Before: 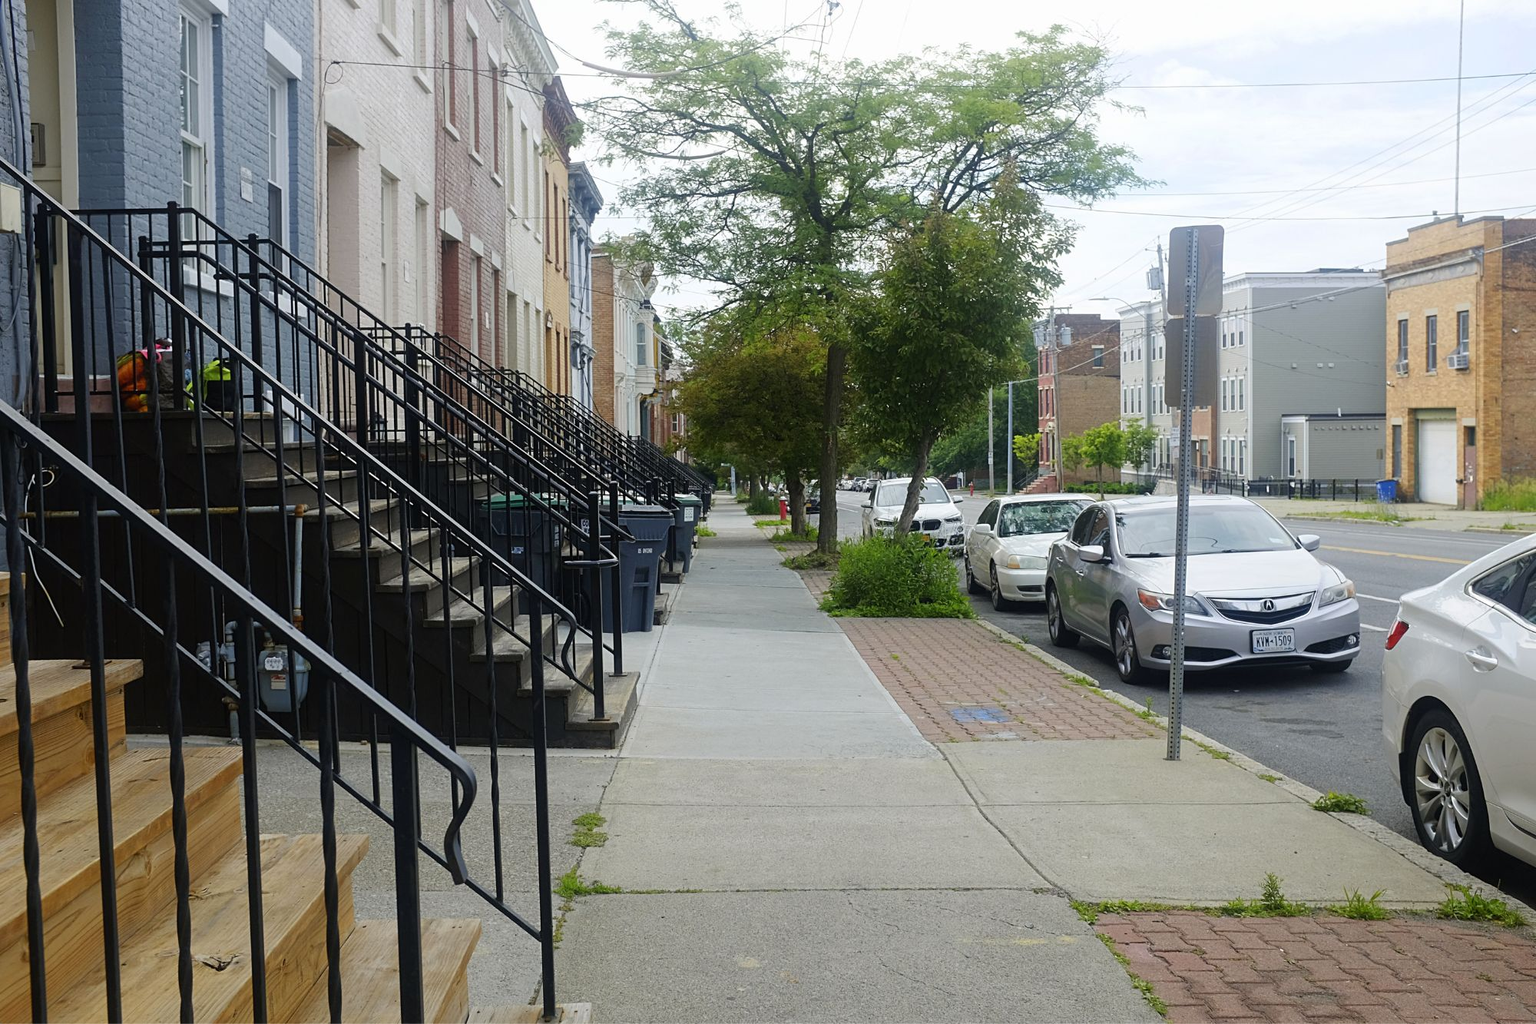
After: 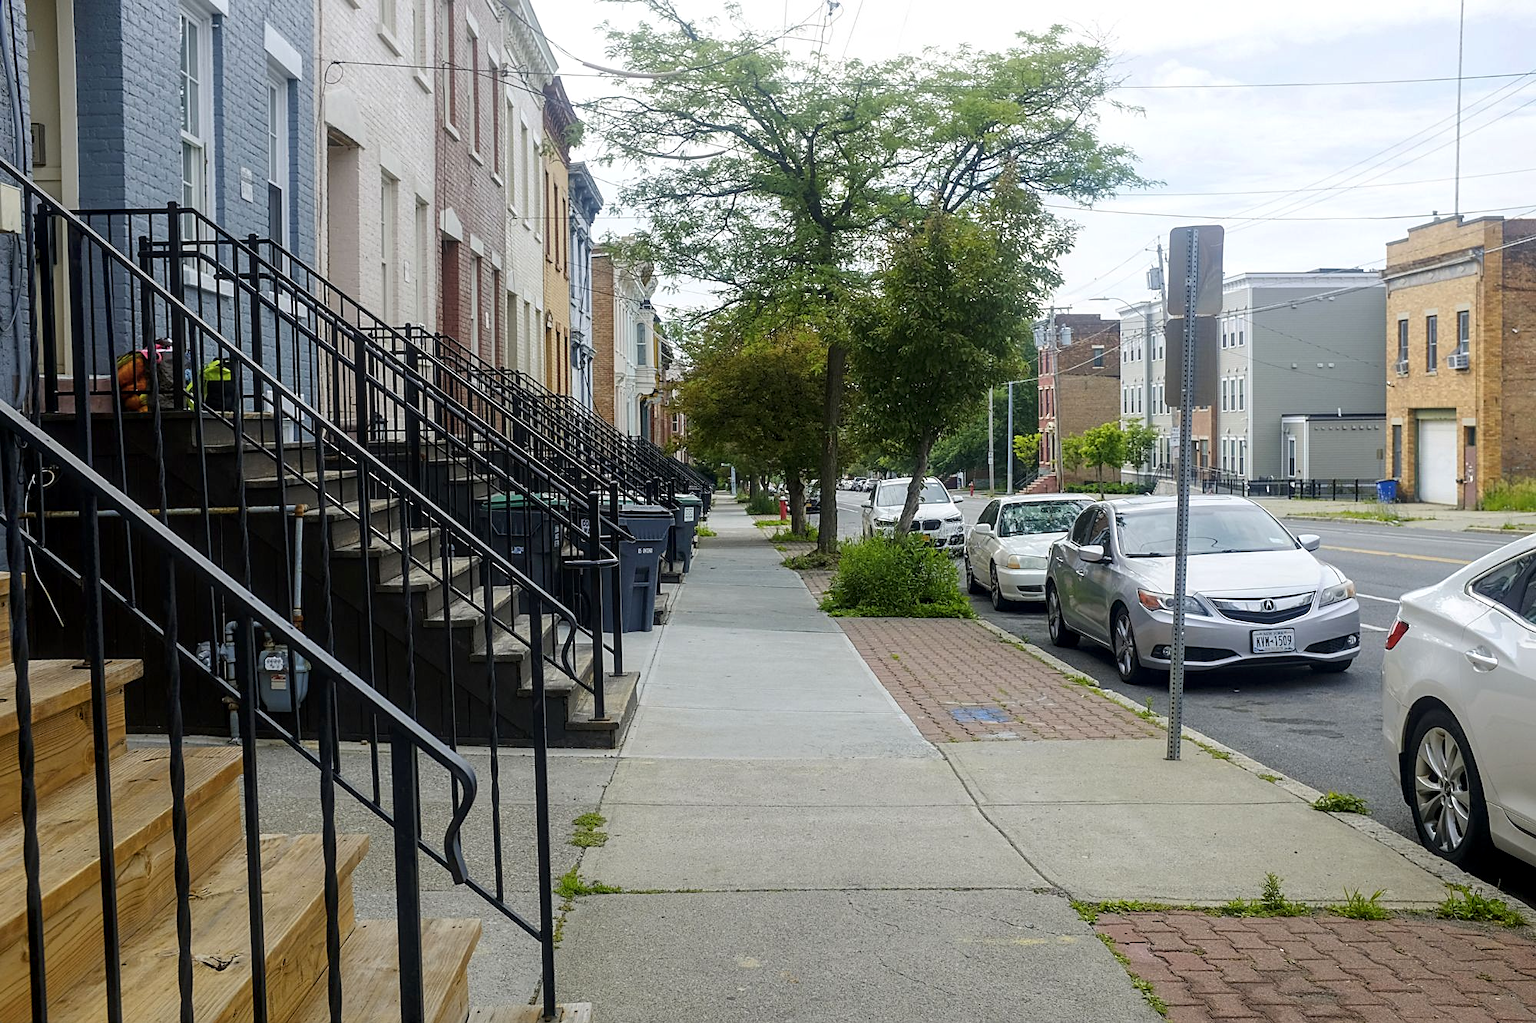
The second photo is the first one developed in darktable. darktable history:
color balance rgb: perceptual saturation grading › global saturation 0.125%, global vibrance 39.172%
sharpen: radius 1.532, amount 0.367, threshold 1.562
color correction: highlights b* -0.003, saturation 0.813
local contrast: detail 130%
